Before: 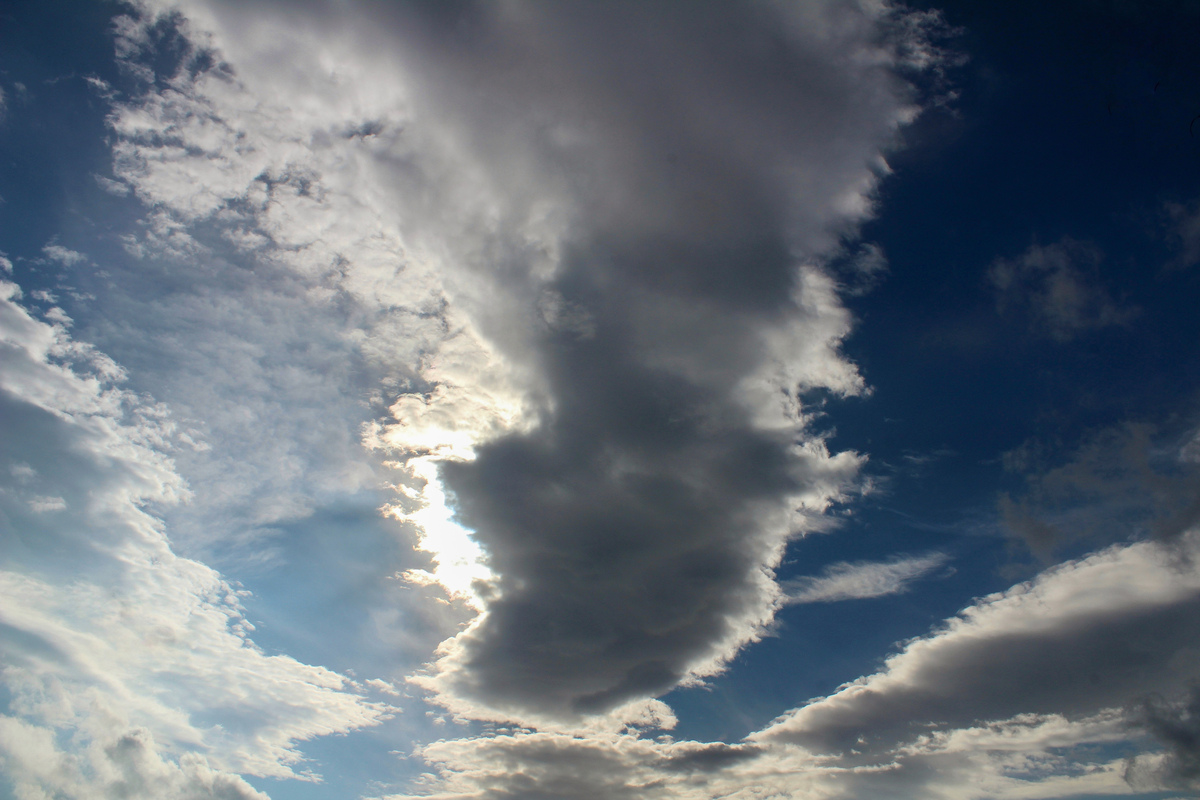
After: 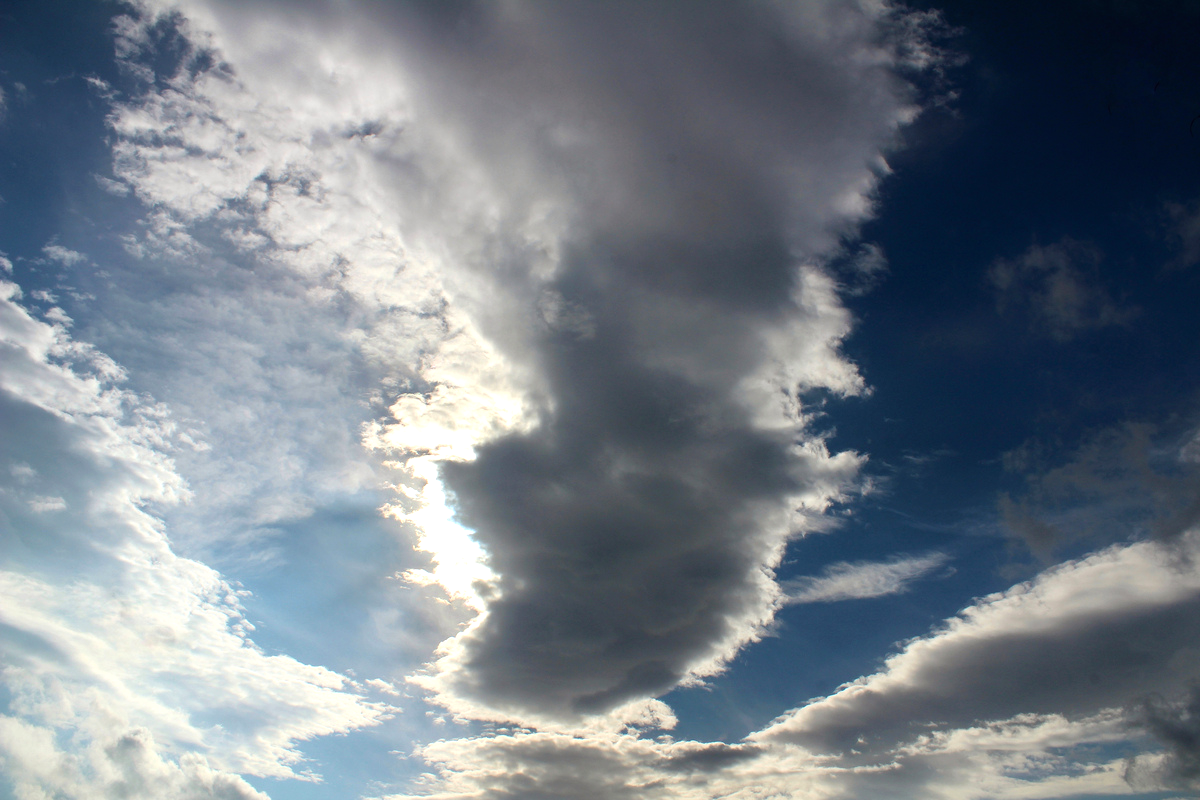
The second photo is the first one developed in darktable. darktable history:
tone equalizer: -8 EV -0.436 EV, -7 EV -0.377 EV, -6 EV -0.354 EV, -5 EV -0.22 EV, -3 EV 0.208 EV, -2 EV 0.326 EV, -1 EV 0.366 EV, +0 EV 0.435 EV
